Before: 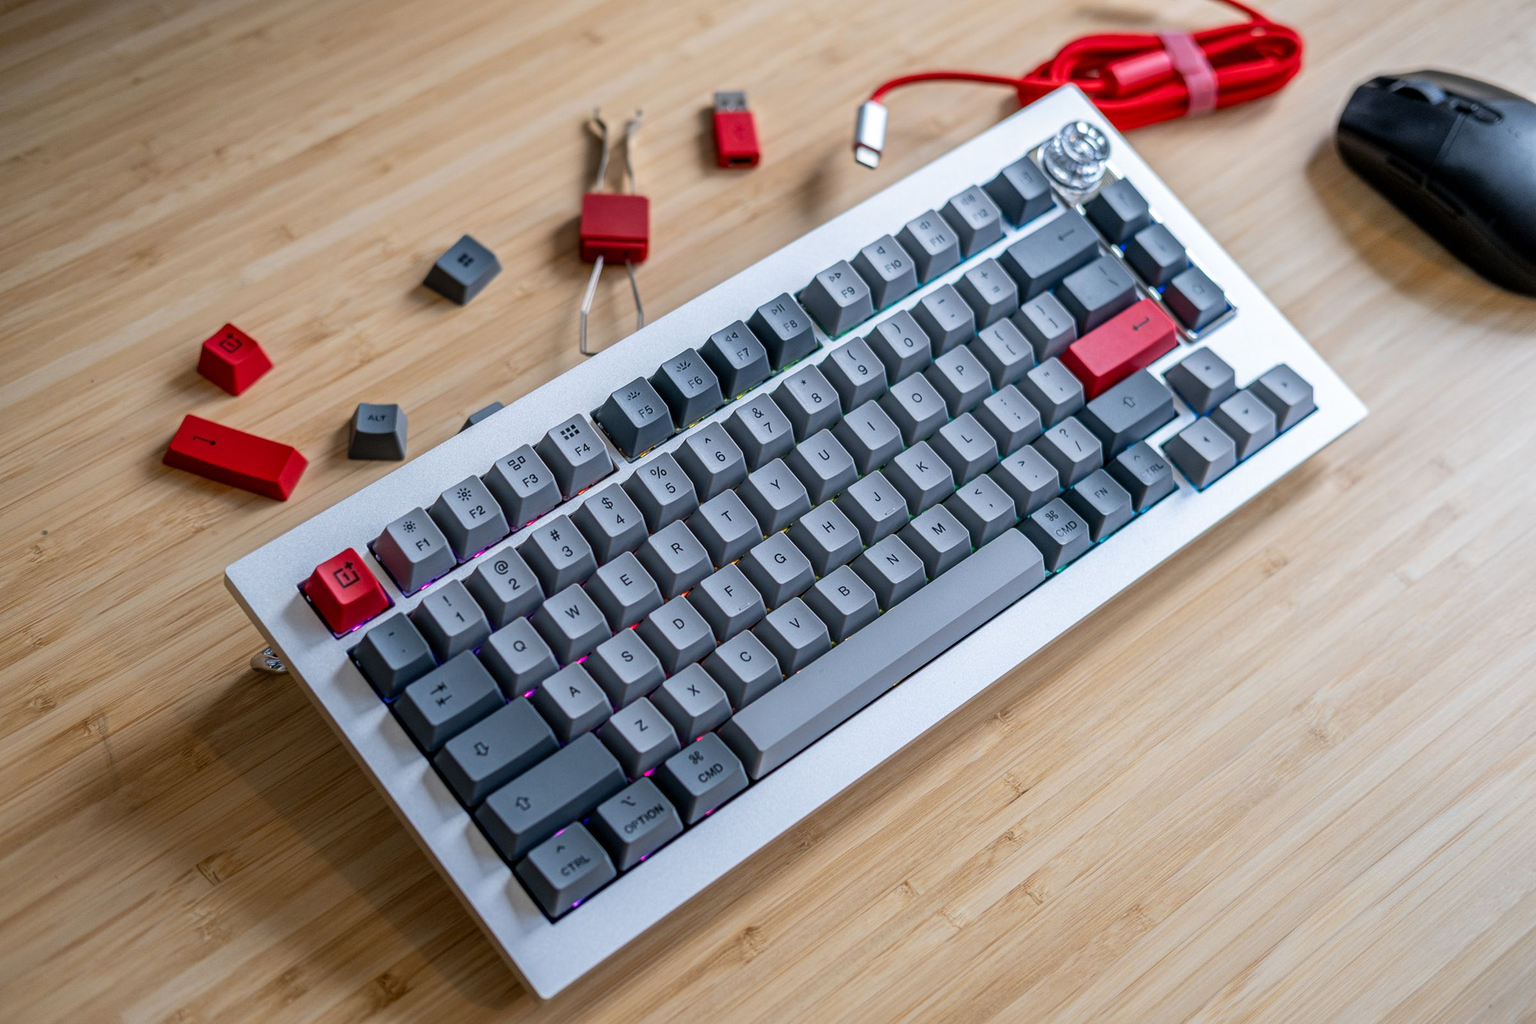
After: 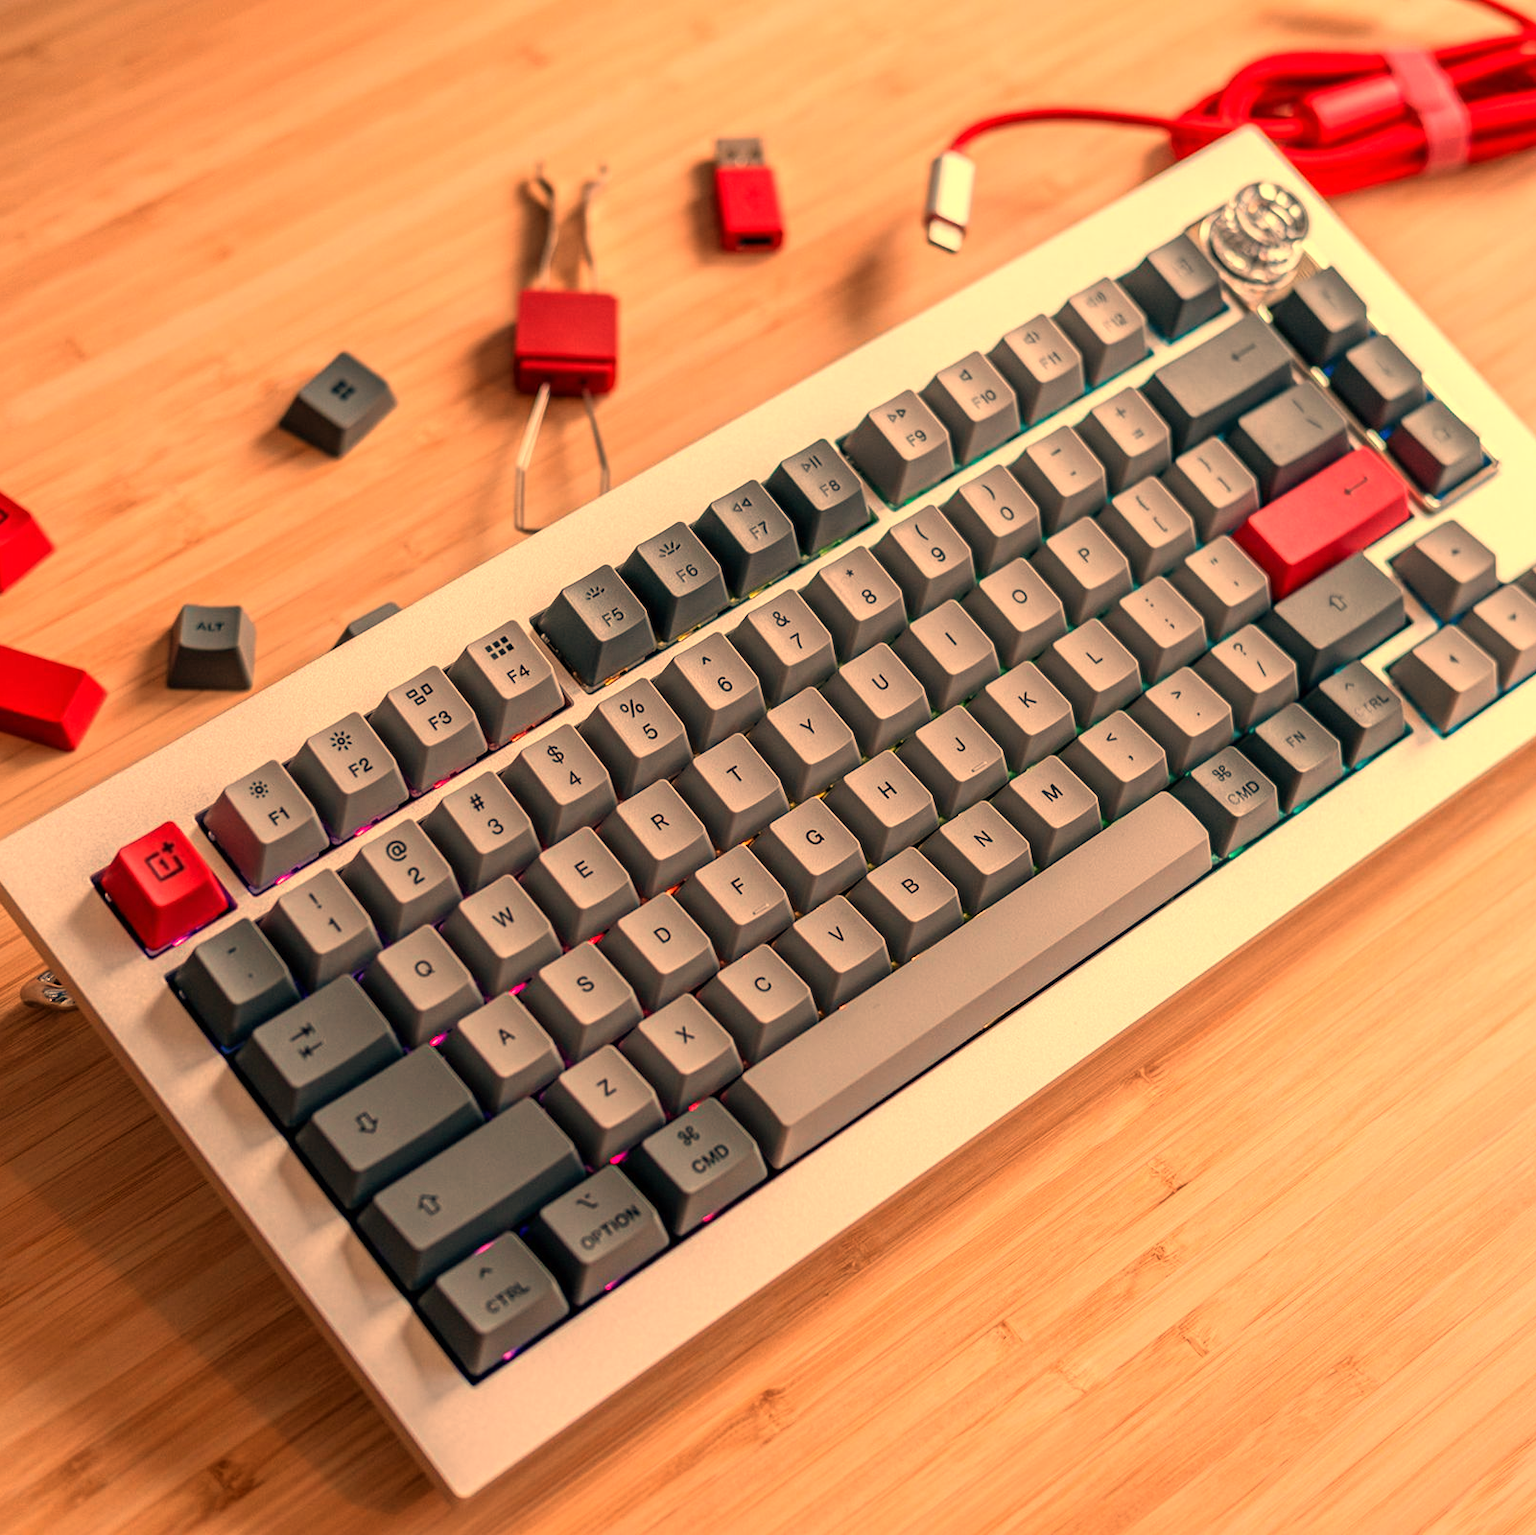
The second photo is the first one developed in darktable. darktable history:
crop and rotate: left 15.446%, right 17.836%
white balance: red 1.467, blue 0.684
